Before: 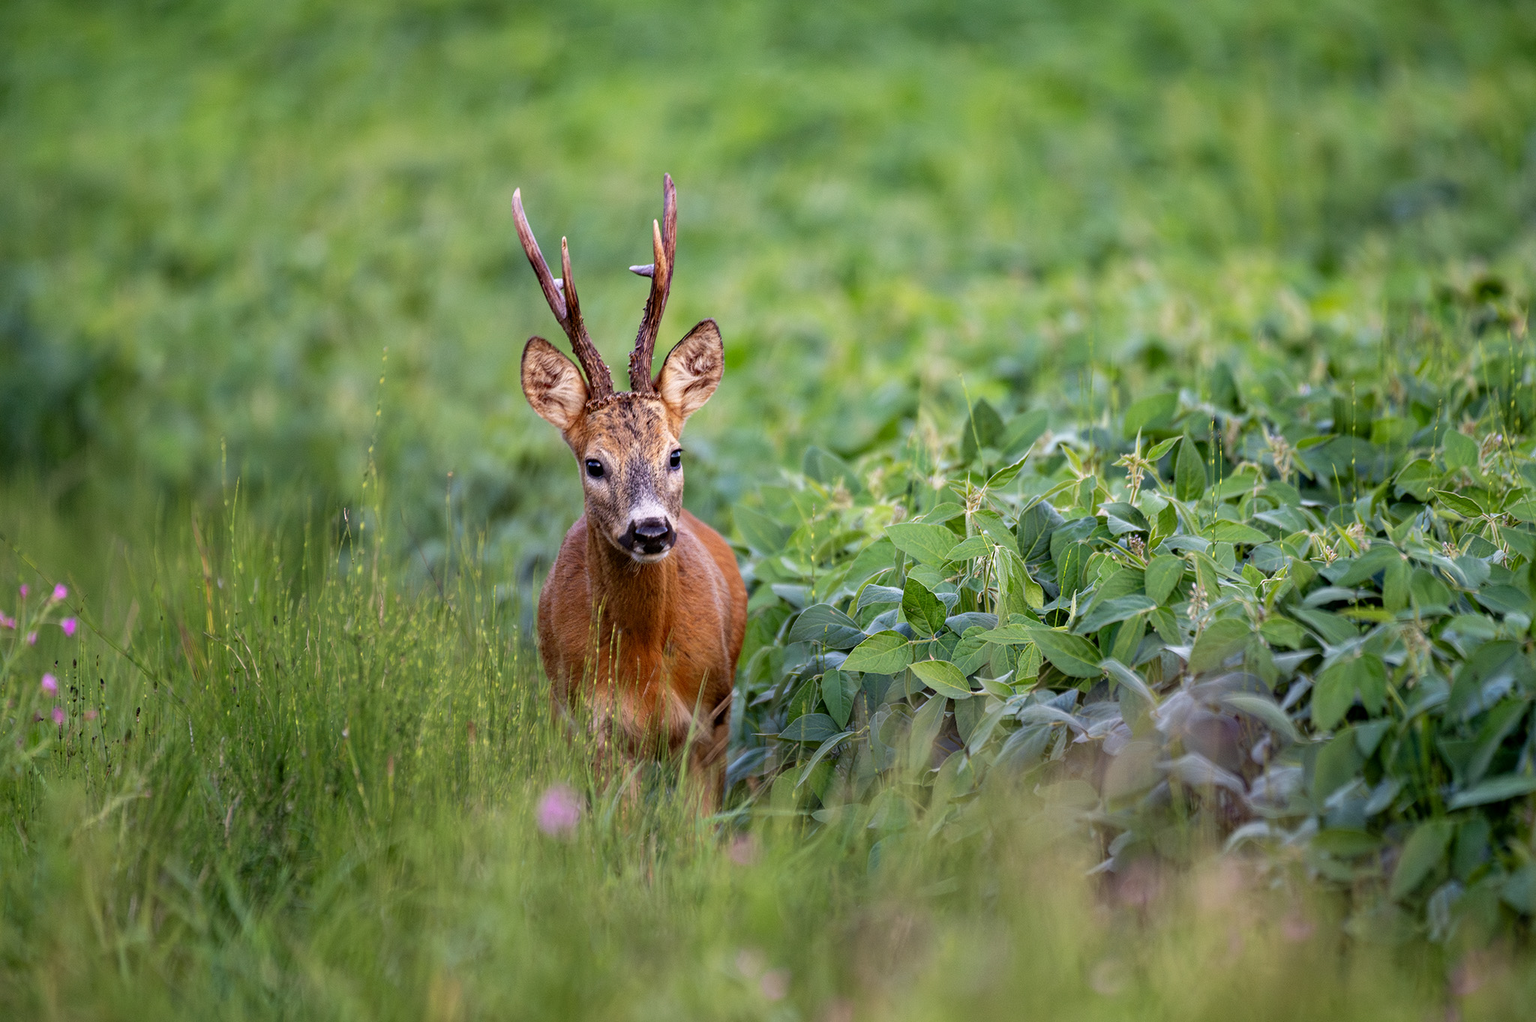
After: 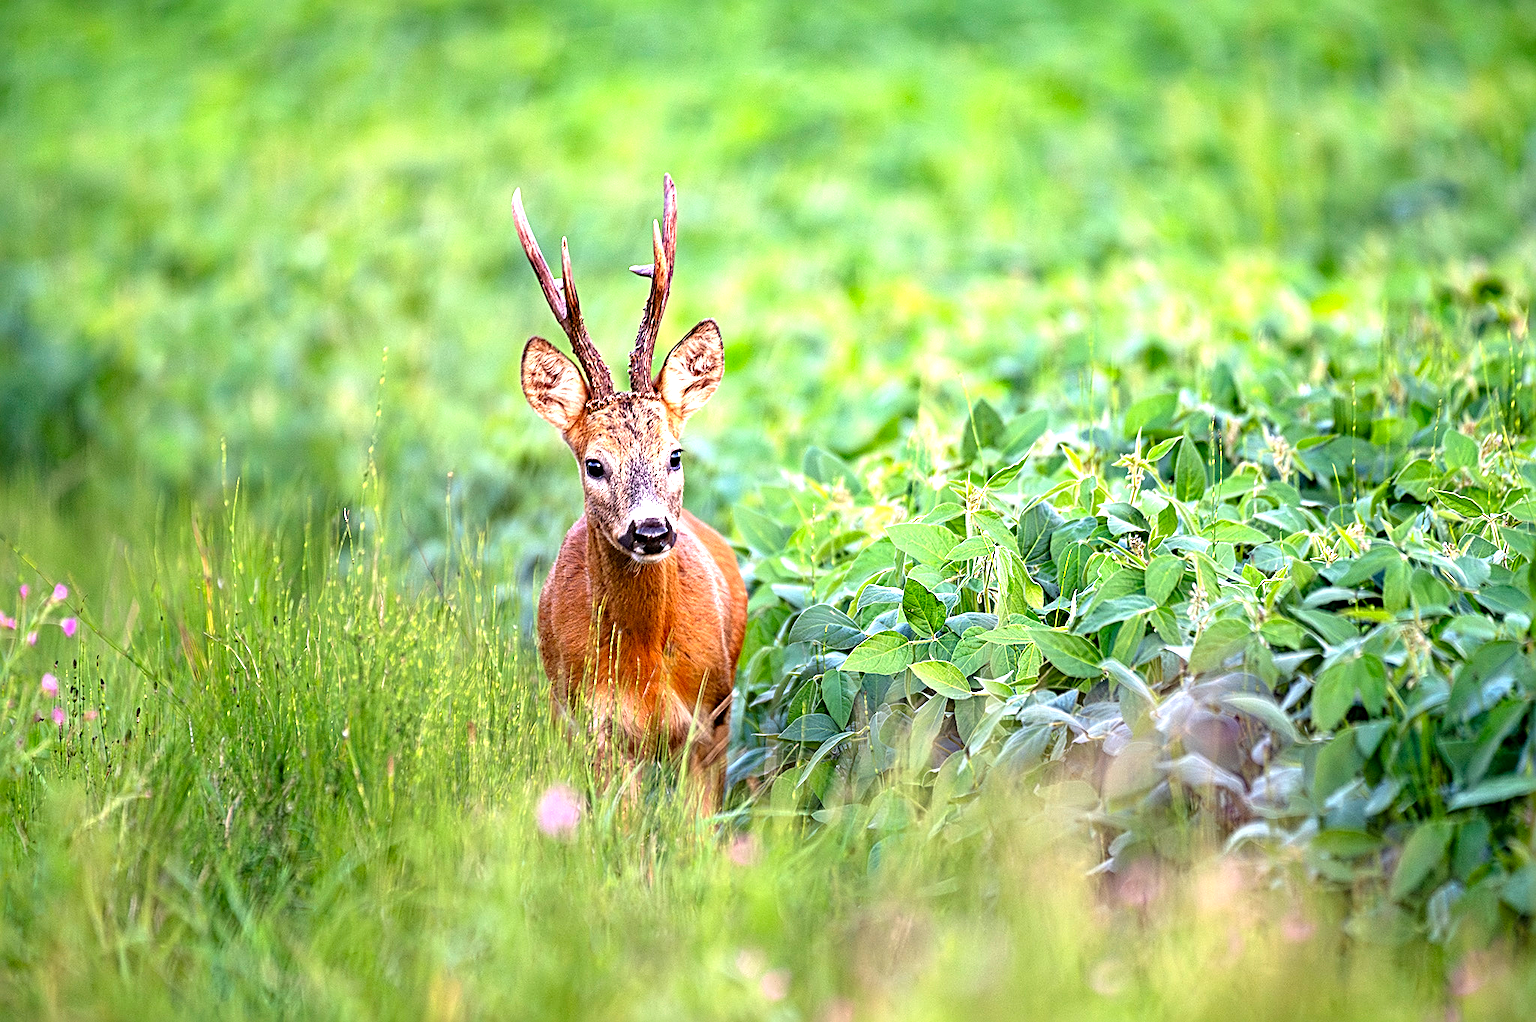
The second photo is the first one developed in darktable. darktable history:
sharpen: radius 2.817, amount 0.715
exposure: black level correction 0, exposure 1 EV, compensate exposure bias true, compensate highlight preservation false
